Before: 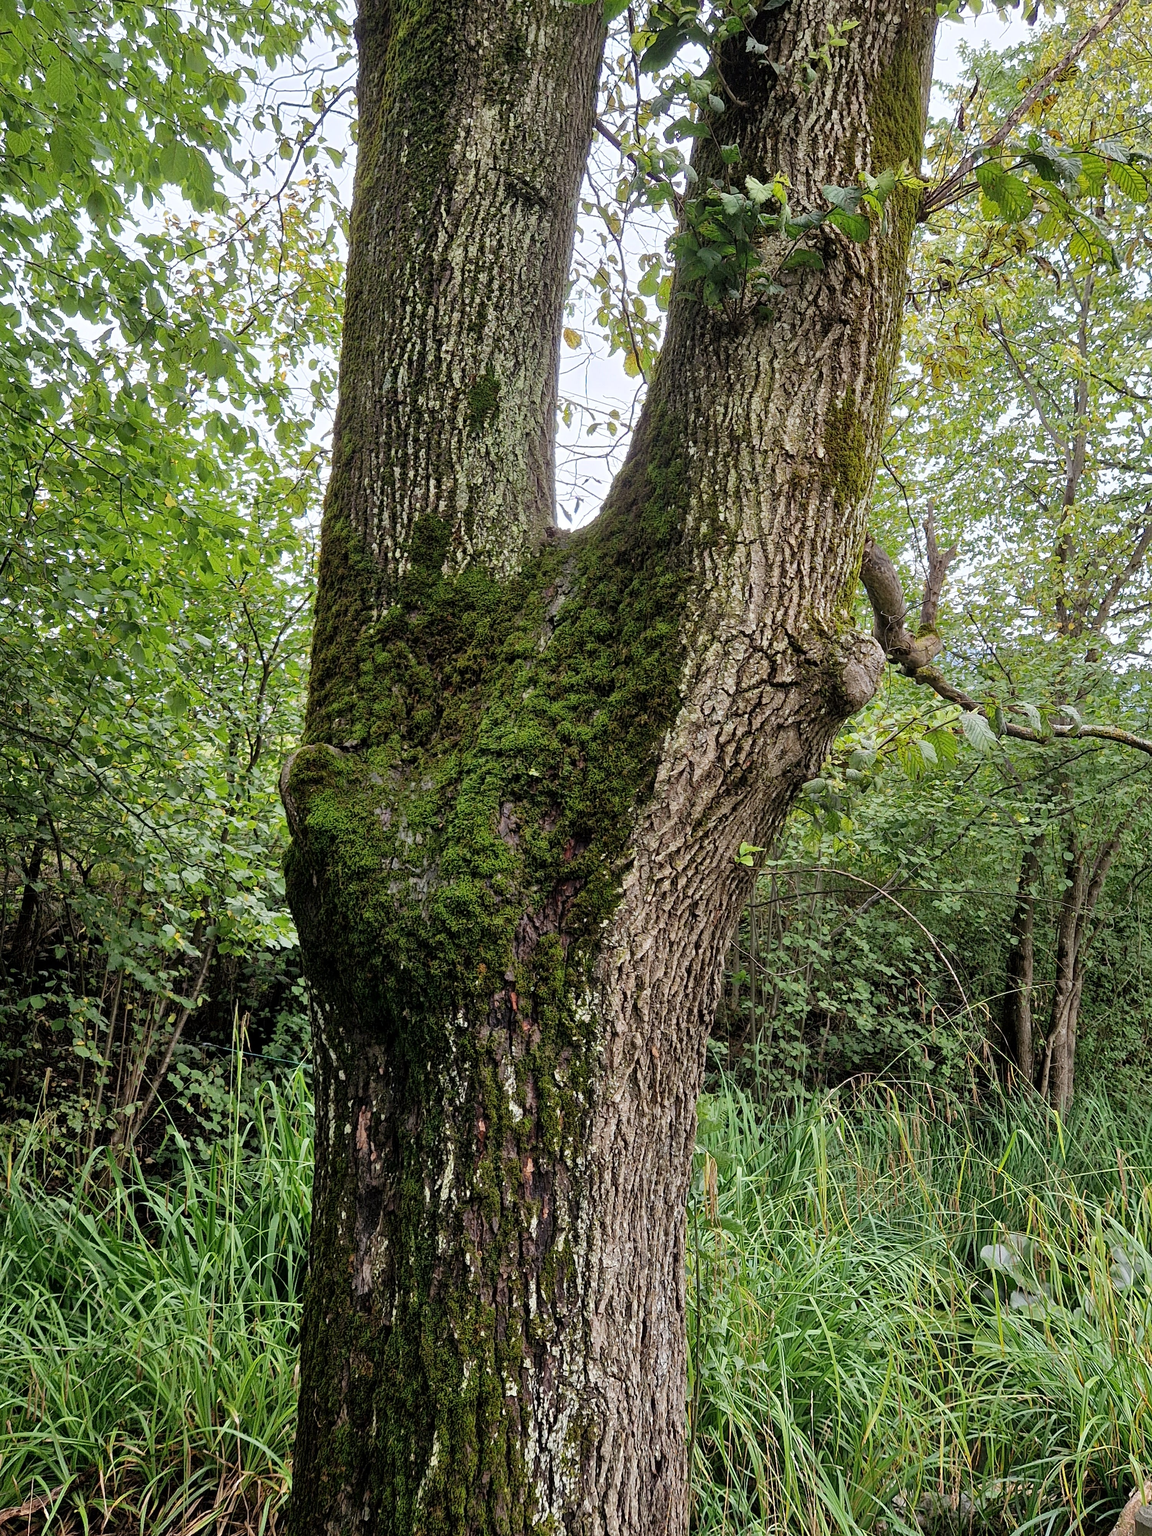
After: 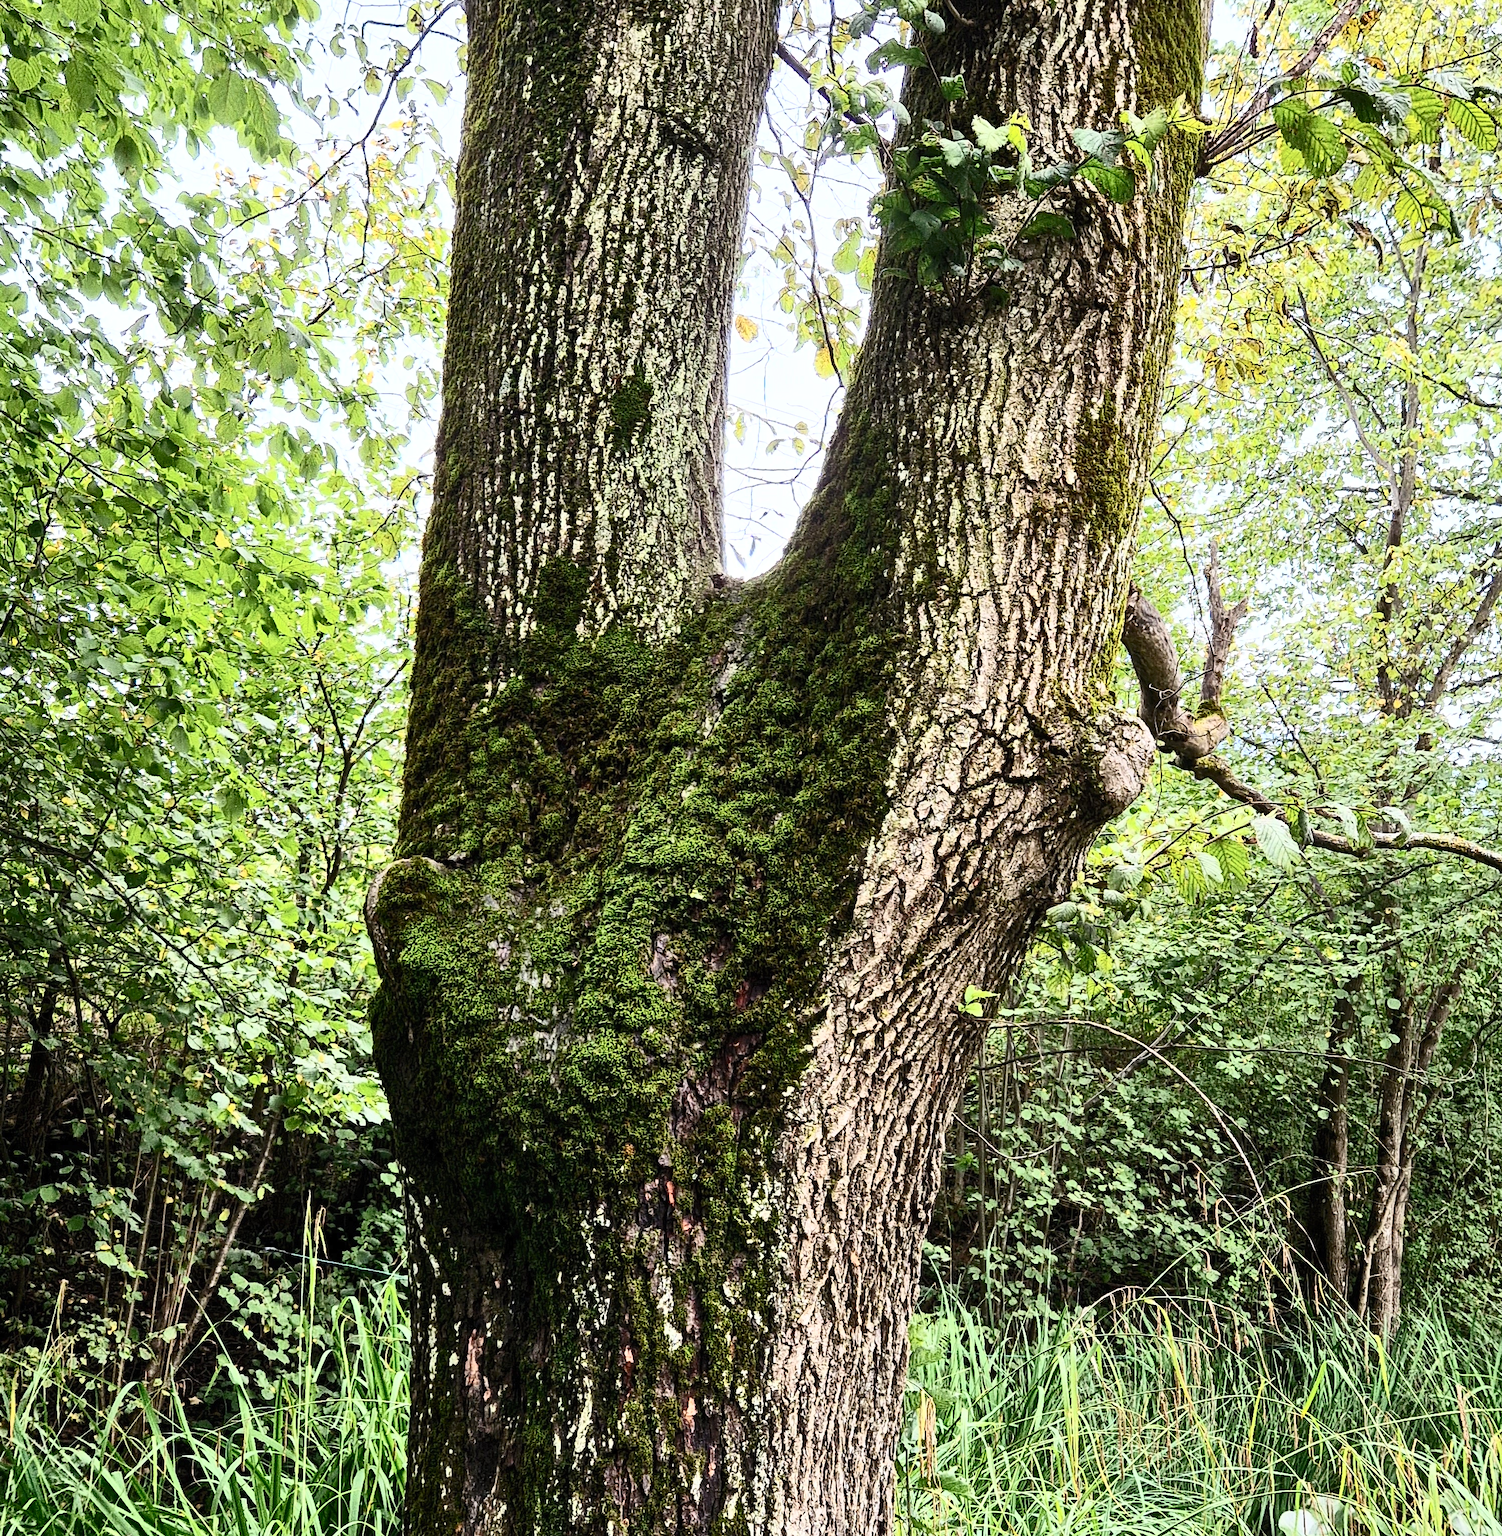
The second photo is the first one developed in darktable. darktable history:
crop: top 5.667%, bottom 17.637%
contrast brightness saturation: contrast 0.62, brightness 0.34, saturation 0.14
